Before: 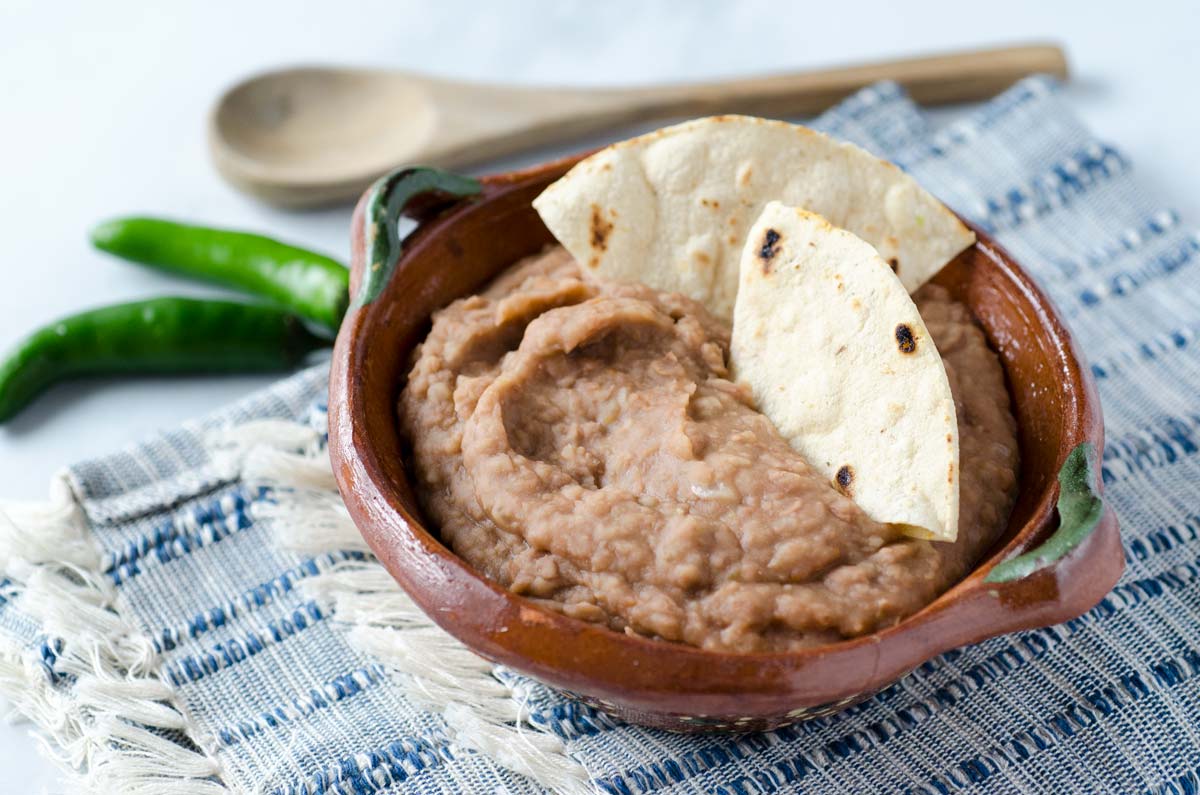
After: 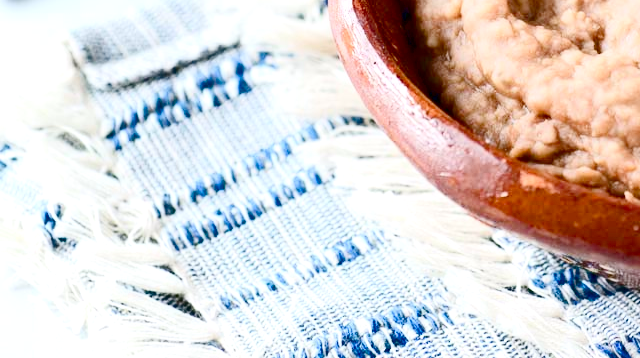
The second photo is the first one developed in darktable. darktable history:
crop and rotate: top 54.778%, right 46.61%, bottom 0.159%
color balance rgb: shadows lift › chroma 1%, shadows lift › hue 113°, highlights gain › chroma 0.2%, highlights gain › hue 333°, perceptual saturation grading › global saturation 20%, perceptual saturation grading › highlights -50%, perceptual saturation grading › shadows 25%, contrast -20%
exposure: exposure 1 EV, compensate highlight preservation false
contrast brightness saturation: contrast 0.32, brightness -0.08, saturation 0.17
